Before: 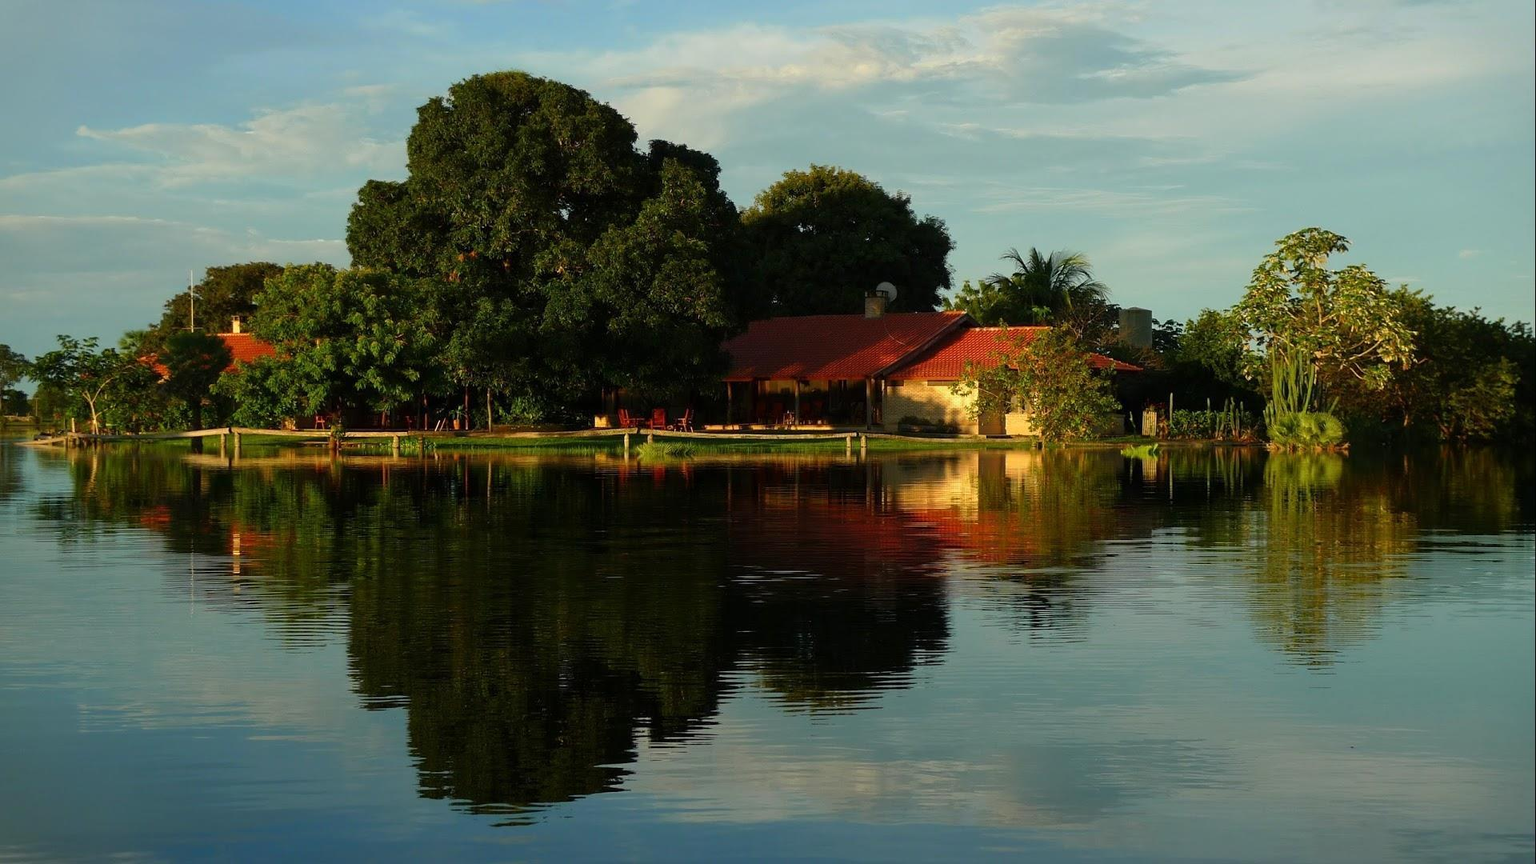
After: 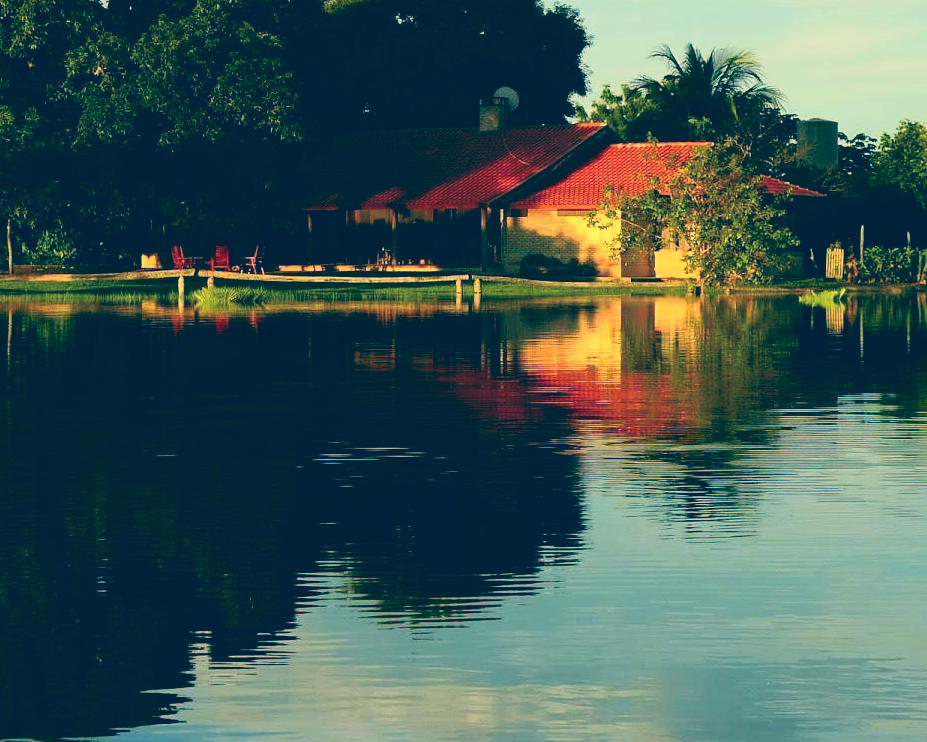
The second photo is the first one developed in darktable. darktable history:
tone curve: curves: ch0 [(0.003, 0.032) (0.037, 0.037) (0.142, 0.117) (0.279, 0.311) (0.405, 0.49) (0.526, 0.651) (0.722, 0.857) (0.875, 0.946) (1, 0.98)]; ch1 [(0, 0) (0.305, 0.325) (0.453, 0.437) (0.482, 0.473) (0.501, 0.498) (0.515, 0.523) (0.559, 0.591) (0.6, 0.659) (0.656, 0.71) (1, 1)]; ch2 [(0, 0) (0.323, 0.277) (0.424, 0.396) (0.479, 0.484) (0.499, 0.502) (0.515, 0.537) (0.564, 0.595) (0.644, 0.703) (0.742, 0.803) (1, 1)], color space Lab, independent channels, preserve colors none
crop: left 31.379%, top 24.658%, right 20.326%, bottom 6.628%
color balance: lift [1.006, 0.985, 1.002, 1.015], gamma [1, 0.953, 1.008, 1.047], gain [1.076, 1.13, 1.004, 0.87]
